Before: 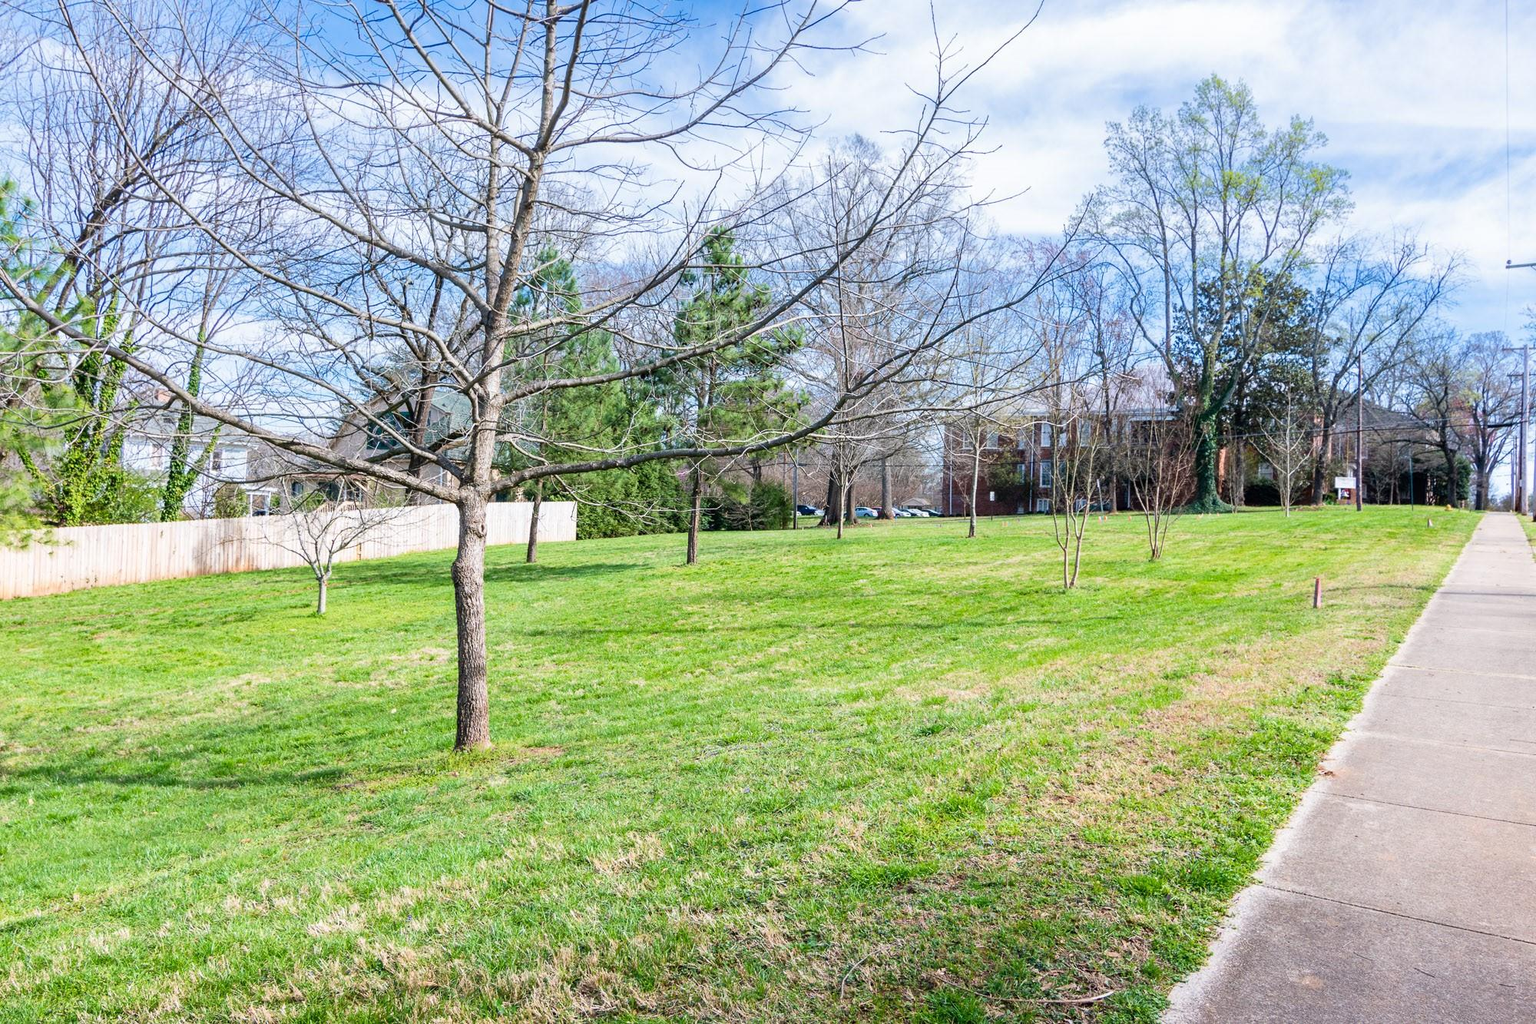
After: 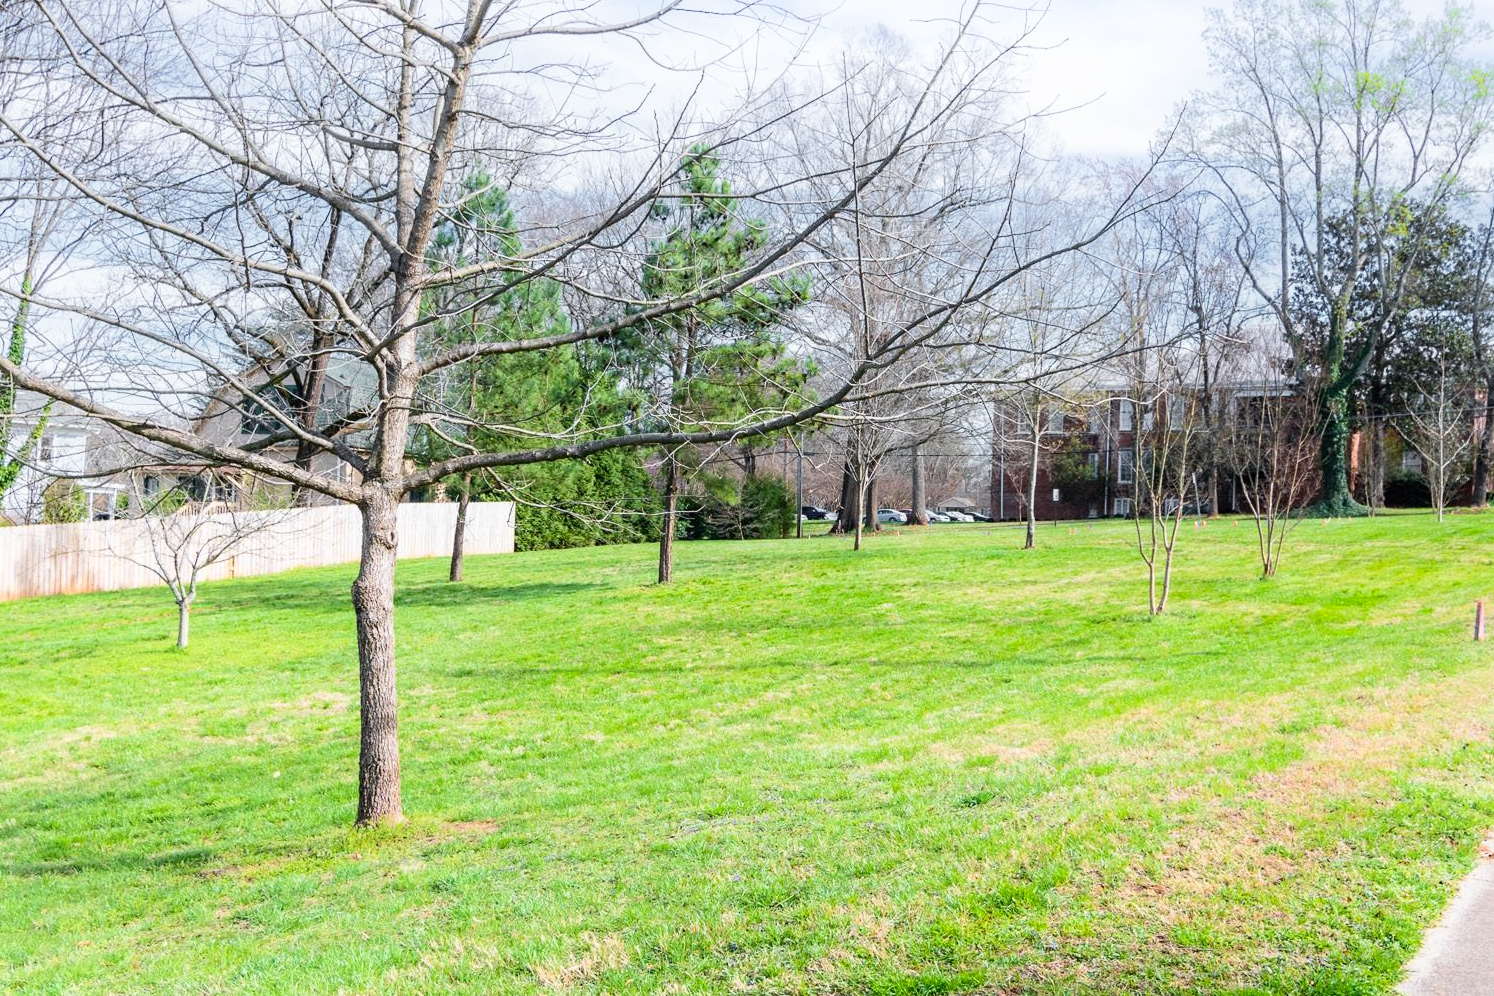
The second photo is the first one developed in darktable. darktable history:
color zones: curves: ch1 [(0.25, 0.61) (0.75, 0.248)]
crop and rotate: left 11.831%, top 11.346%, right 13.429%, bottom 13.899%
shadows and highlights: shadows -40.15, highlights 62.88, soften with gaussian
